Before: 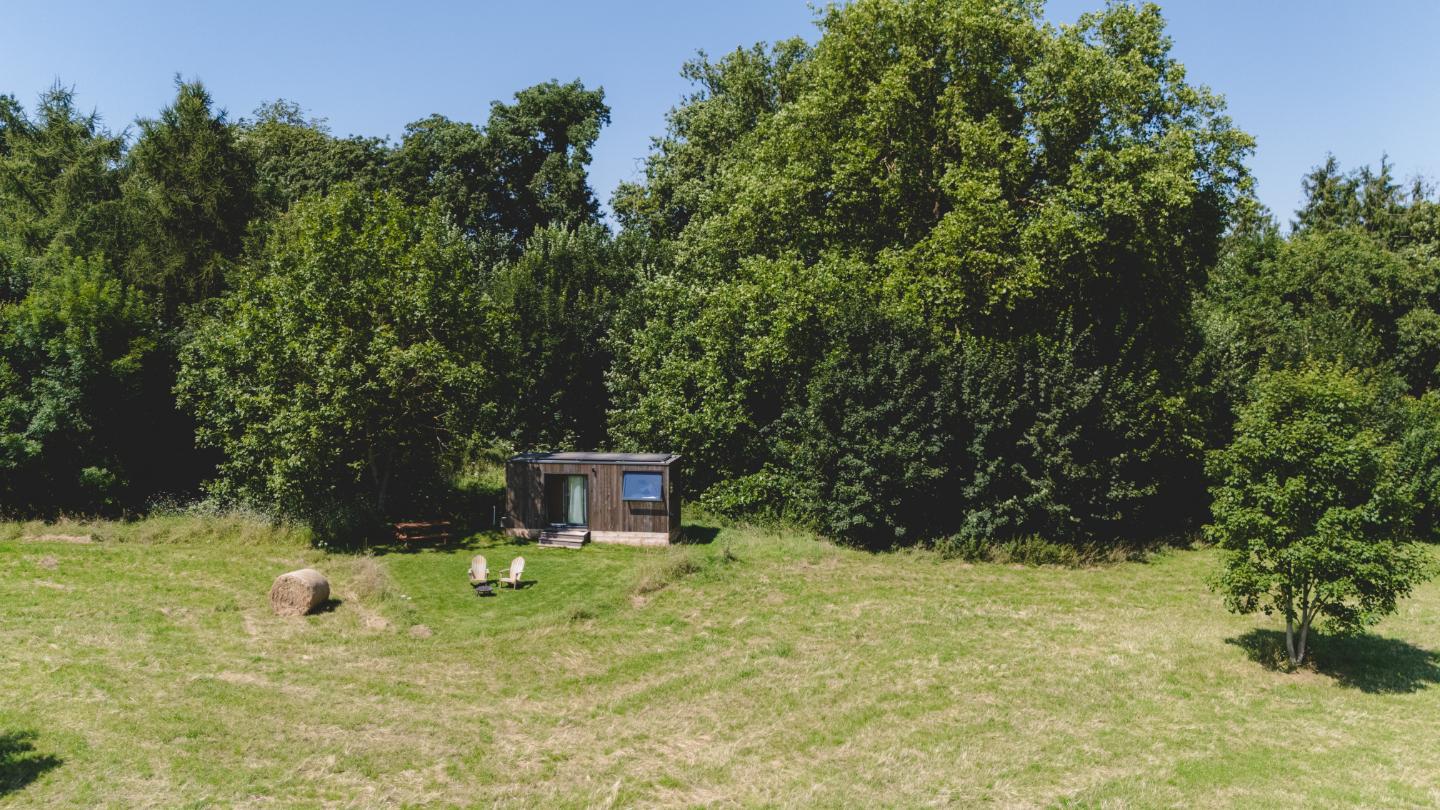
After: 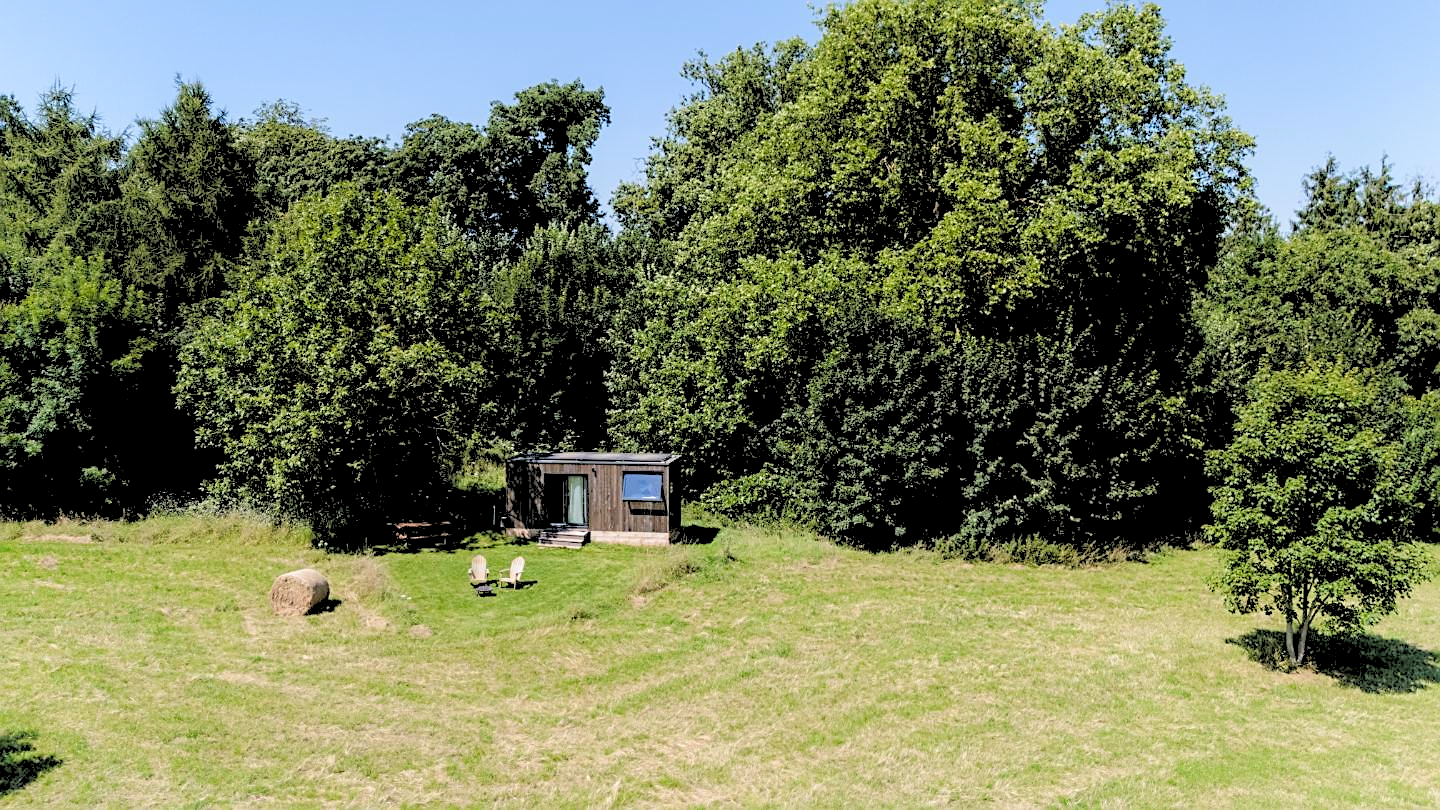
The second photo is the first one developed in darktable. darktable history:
sharpen: on, module defaults
rgb levels: levels [[0.027, 0.429, 0.996], [0, 0.5, 1], [0, 0.5, 1]]
